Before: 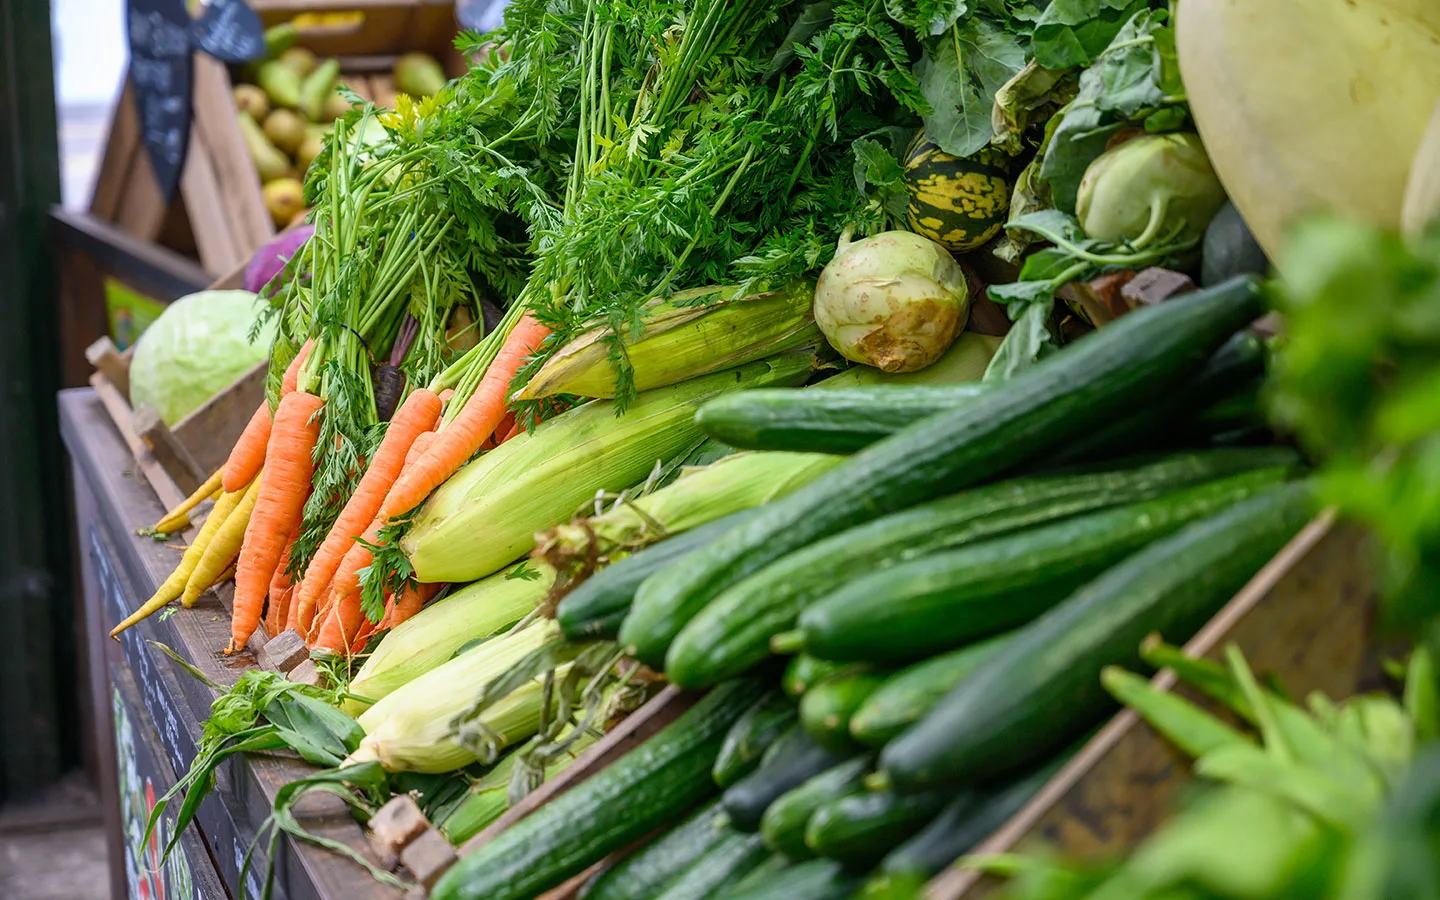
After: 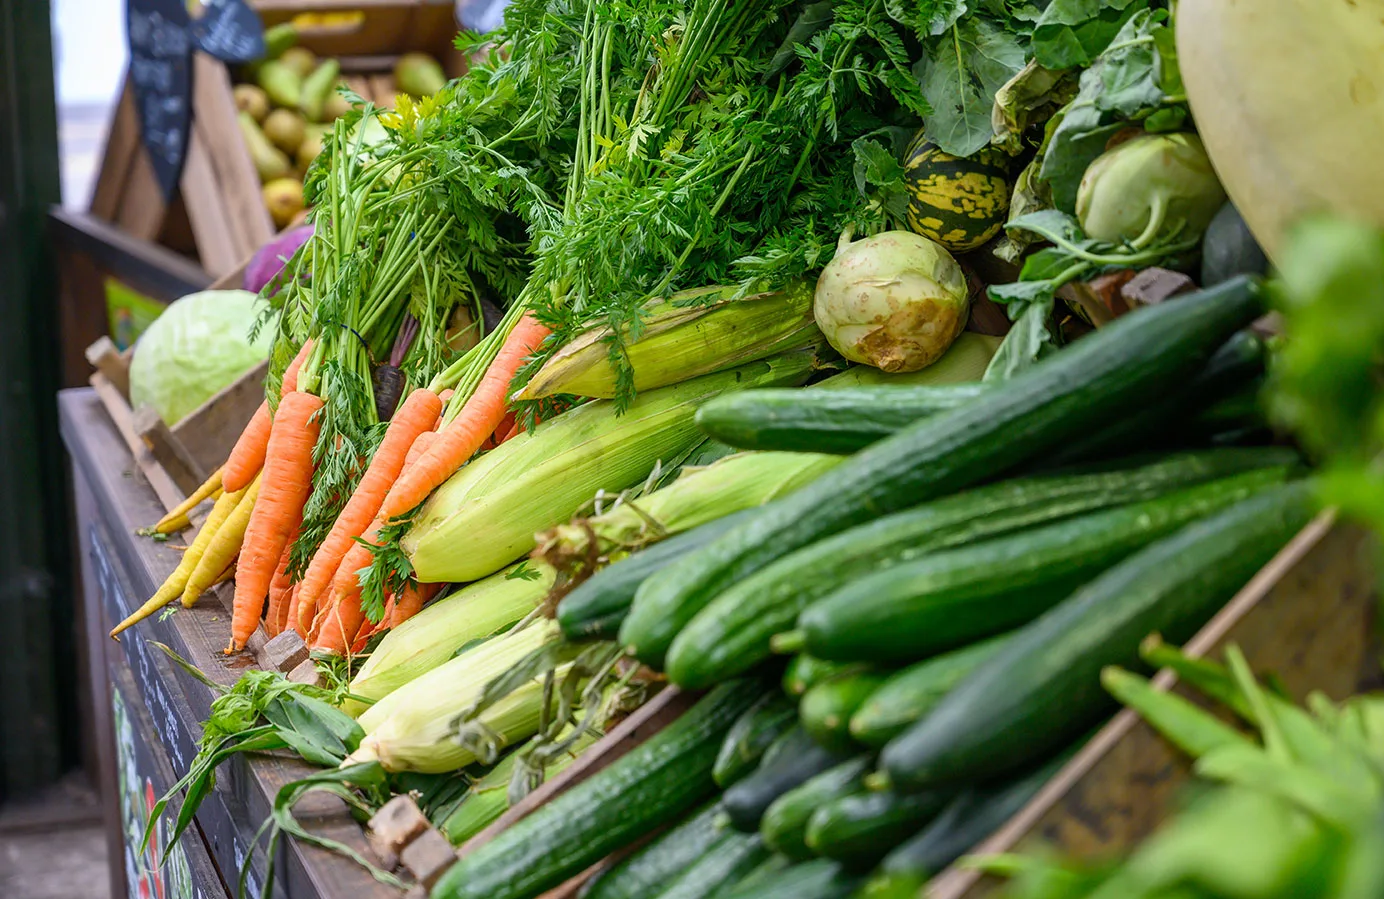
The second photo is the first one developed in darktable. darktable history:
crop: right 3.83%, bottom 0.033%
